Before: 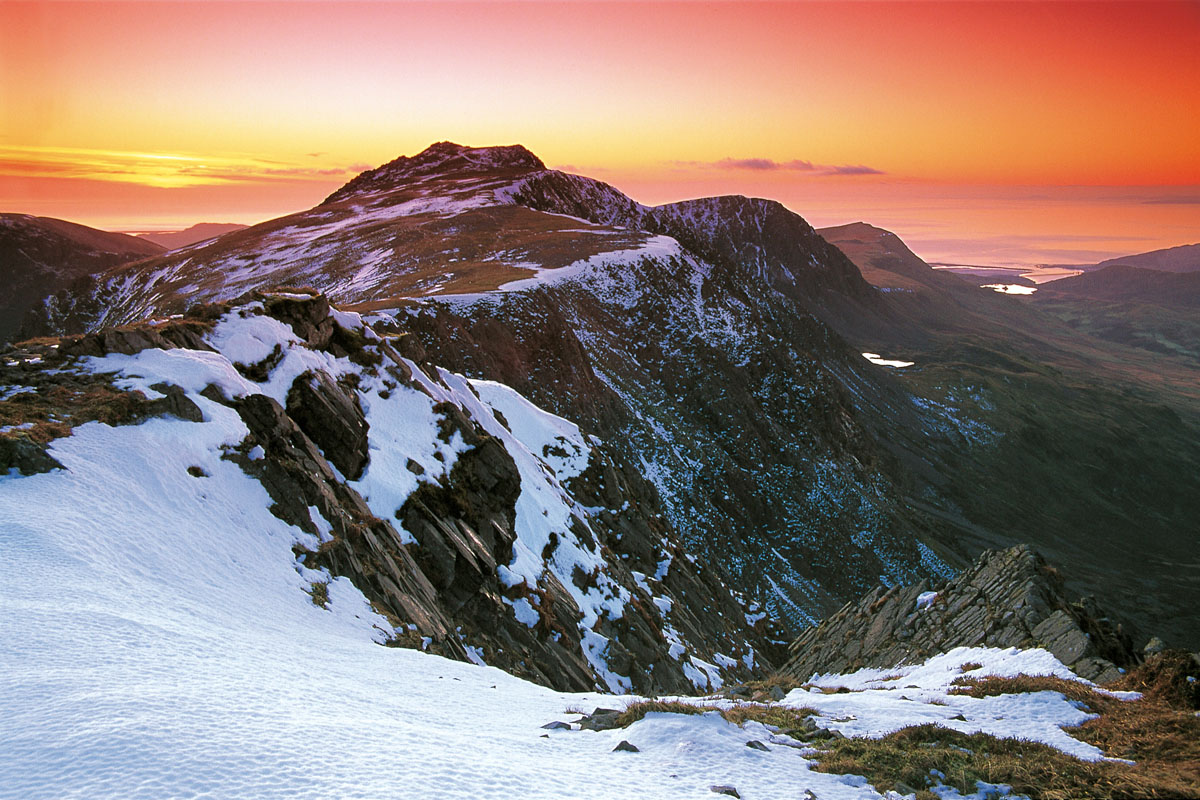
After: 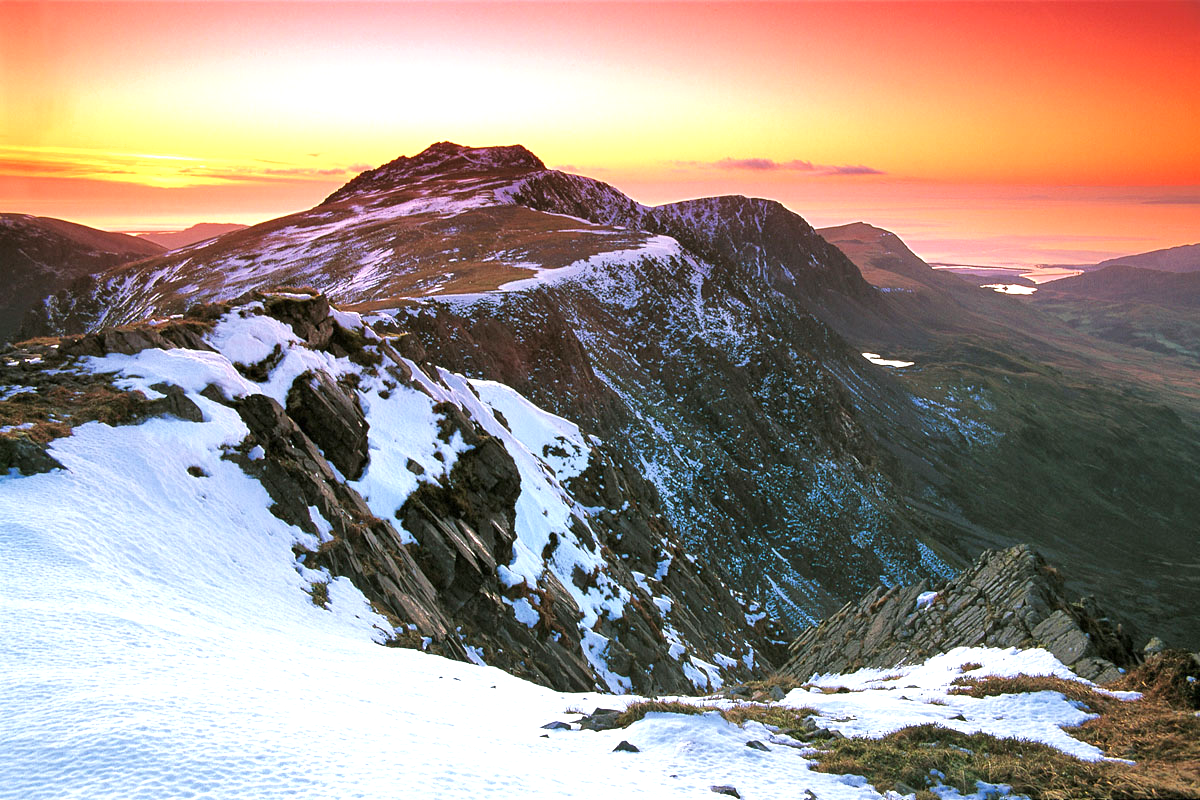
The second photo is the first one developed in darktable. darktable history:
exposure: exposure 0.636 EV, compensate highlight preservation false
shadows and highlights: shadows 35, highlights -35, soften with gaussian
